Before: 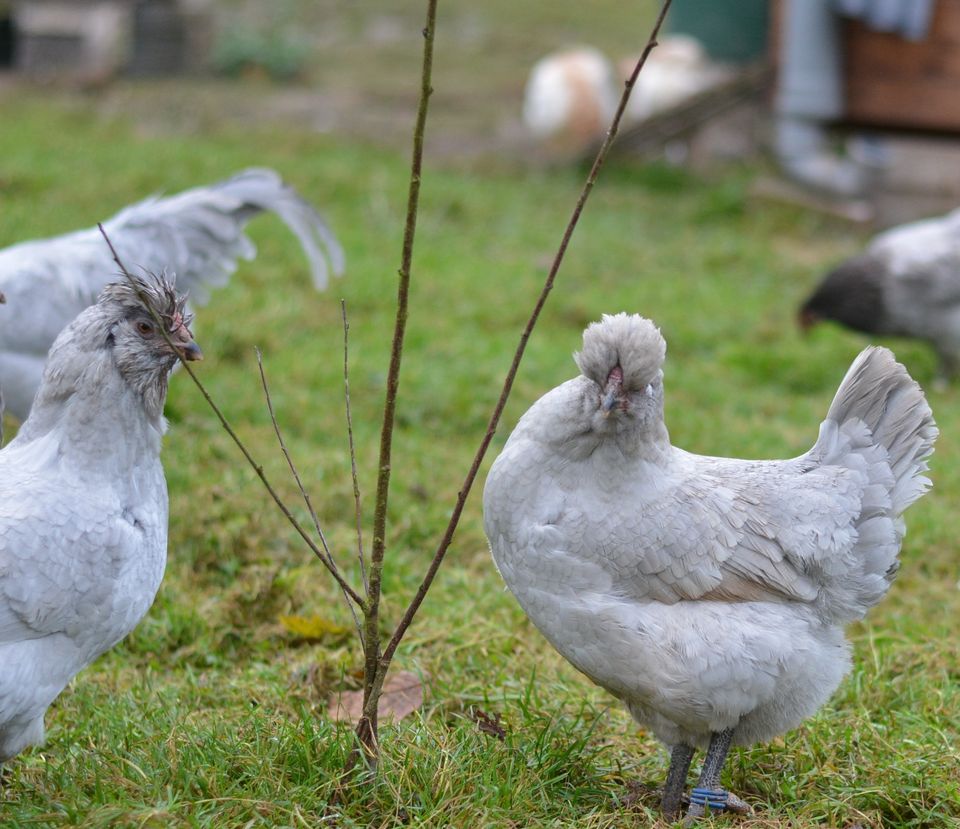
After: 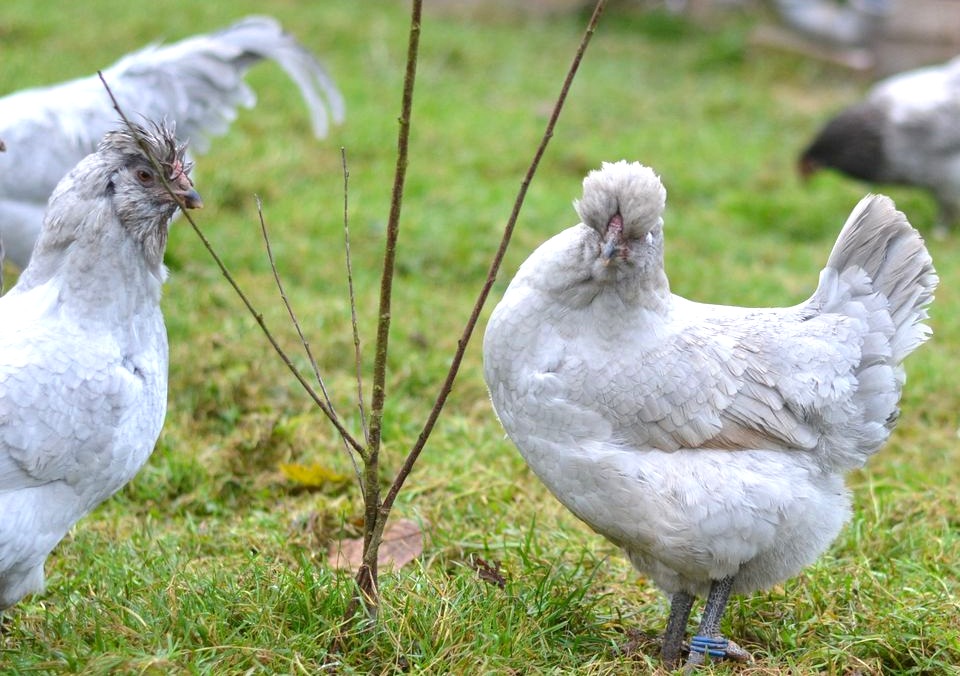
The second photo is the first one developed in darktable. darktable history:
crop and rotate: top 18.419%
exposure: exposure 0.014 EV, compensate highlight preservation false
levels: levels [0, 0.43, 0.859]
